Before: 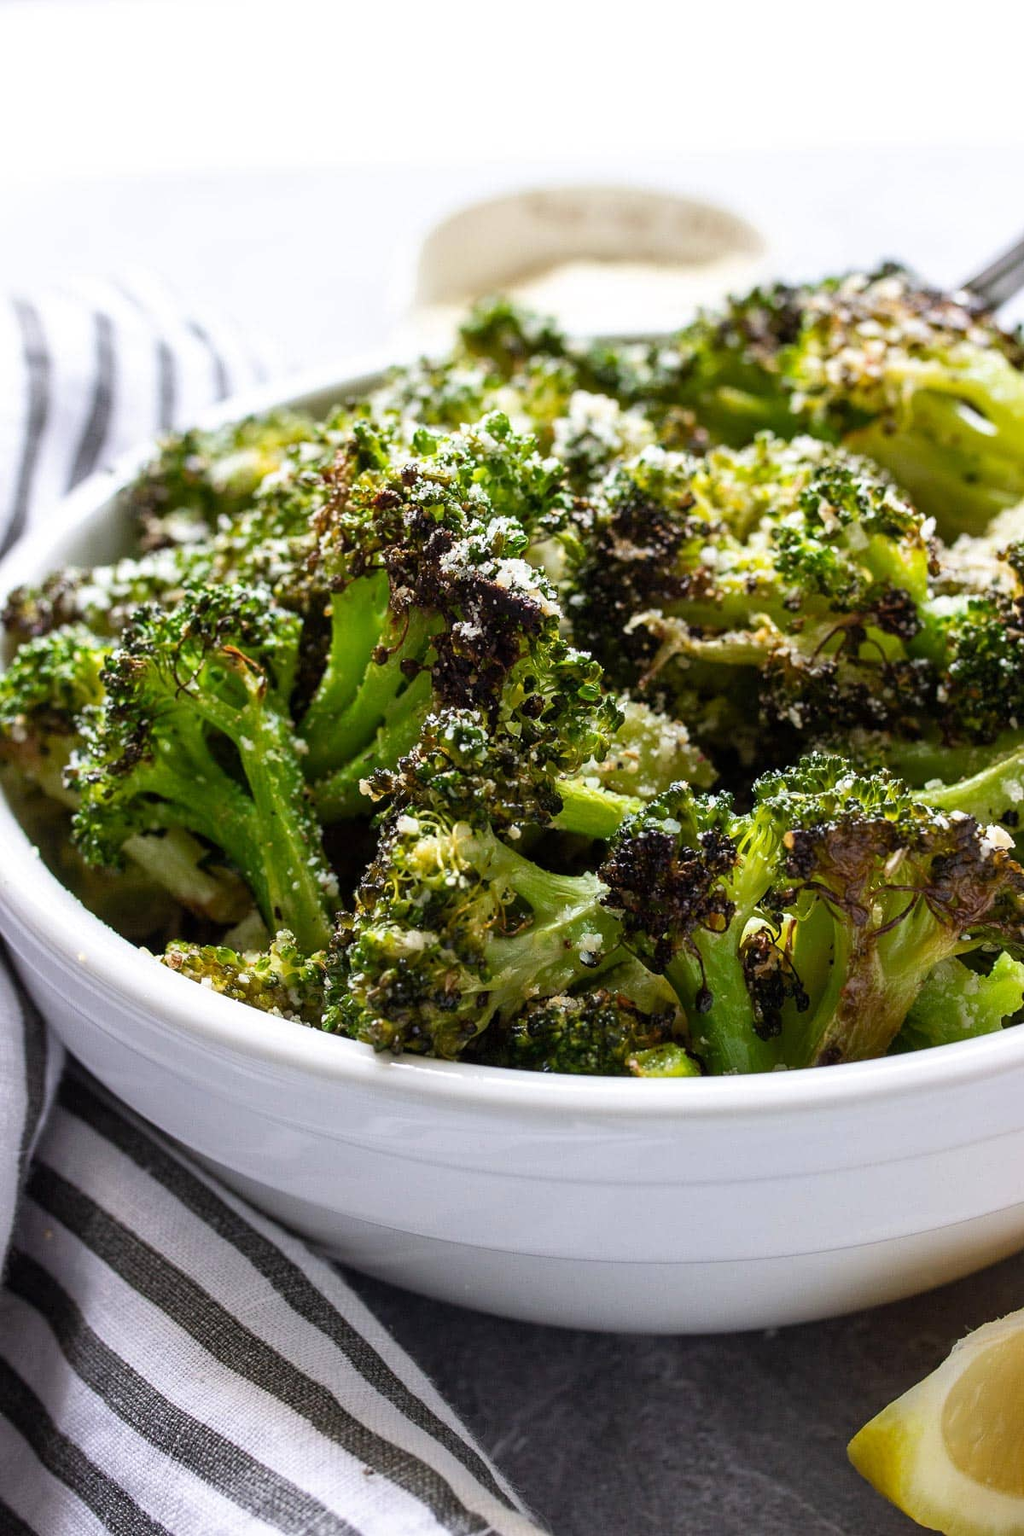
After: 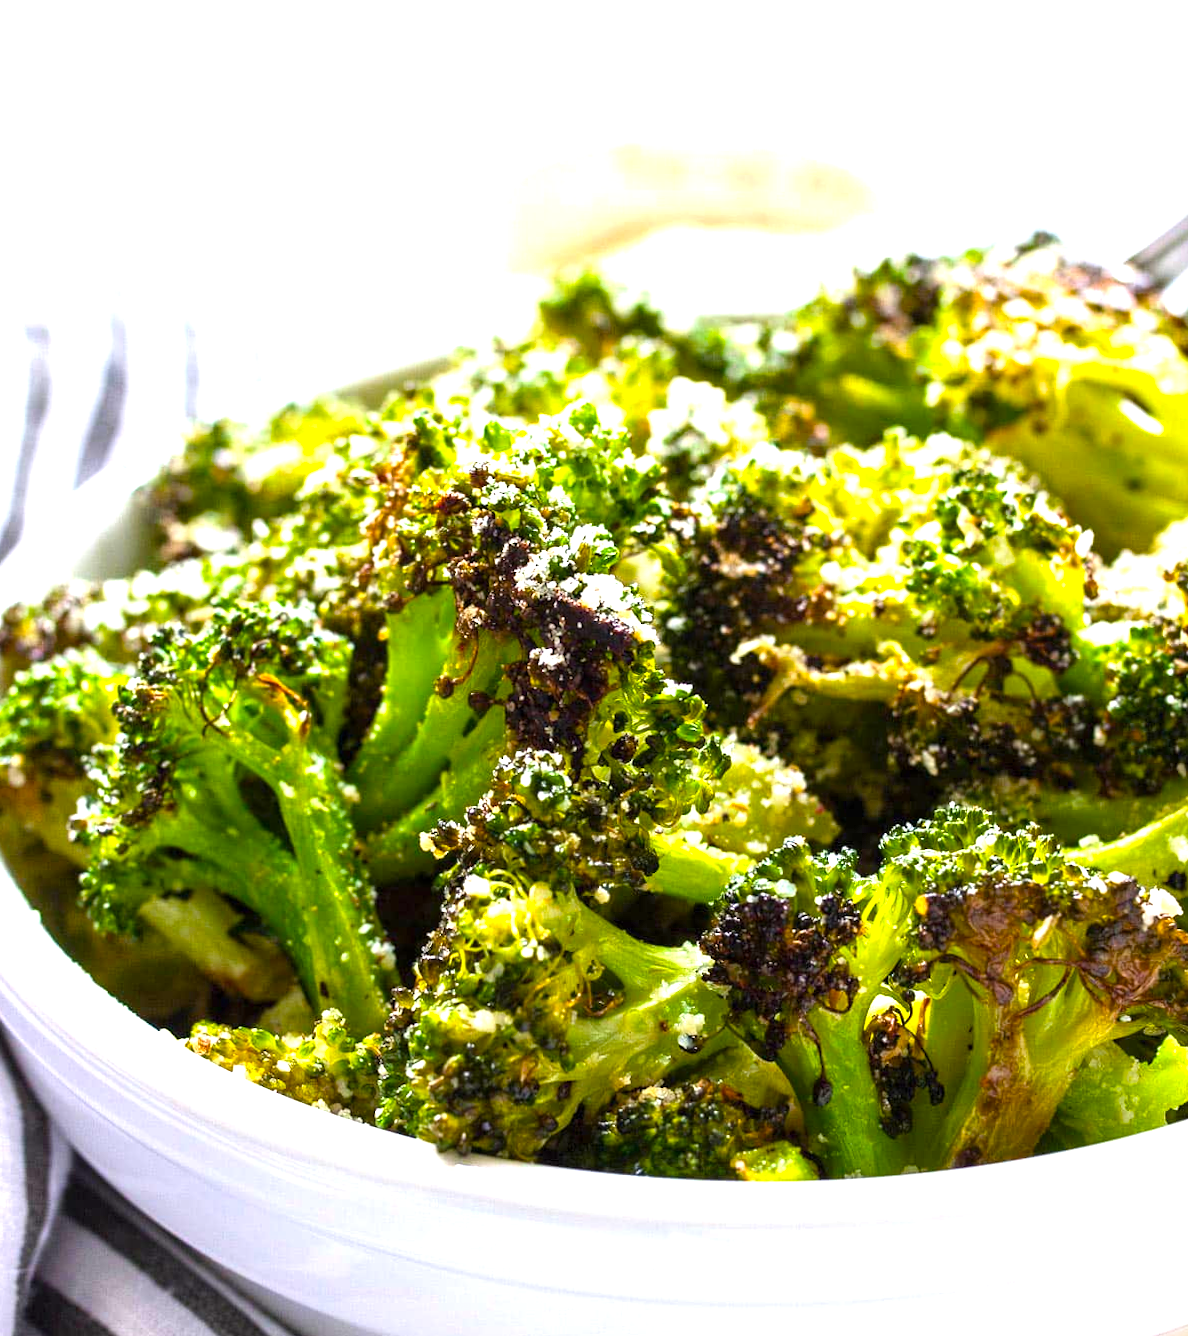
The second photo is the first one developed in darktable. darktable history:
color balance rgb: perceptual saturation grading › global saturation 30%, global vibrance 20%
tone equalizer: on, module defaults
rotate and perspective: rotation 0.174°, lens shift (vertical) 0.013, lens shift (horizontal) 0.019, shear 0.001, automatic cropping original format, crop left 0.007, crop right 0.991, crop top 0.016, crop bottom 0.997
crop: top 3.857%, bottom 21.132%
exposure: exposure 1.061 EV, compensate highlight preservation false
